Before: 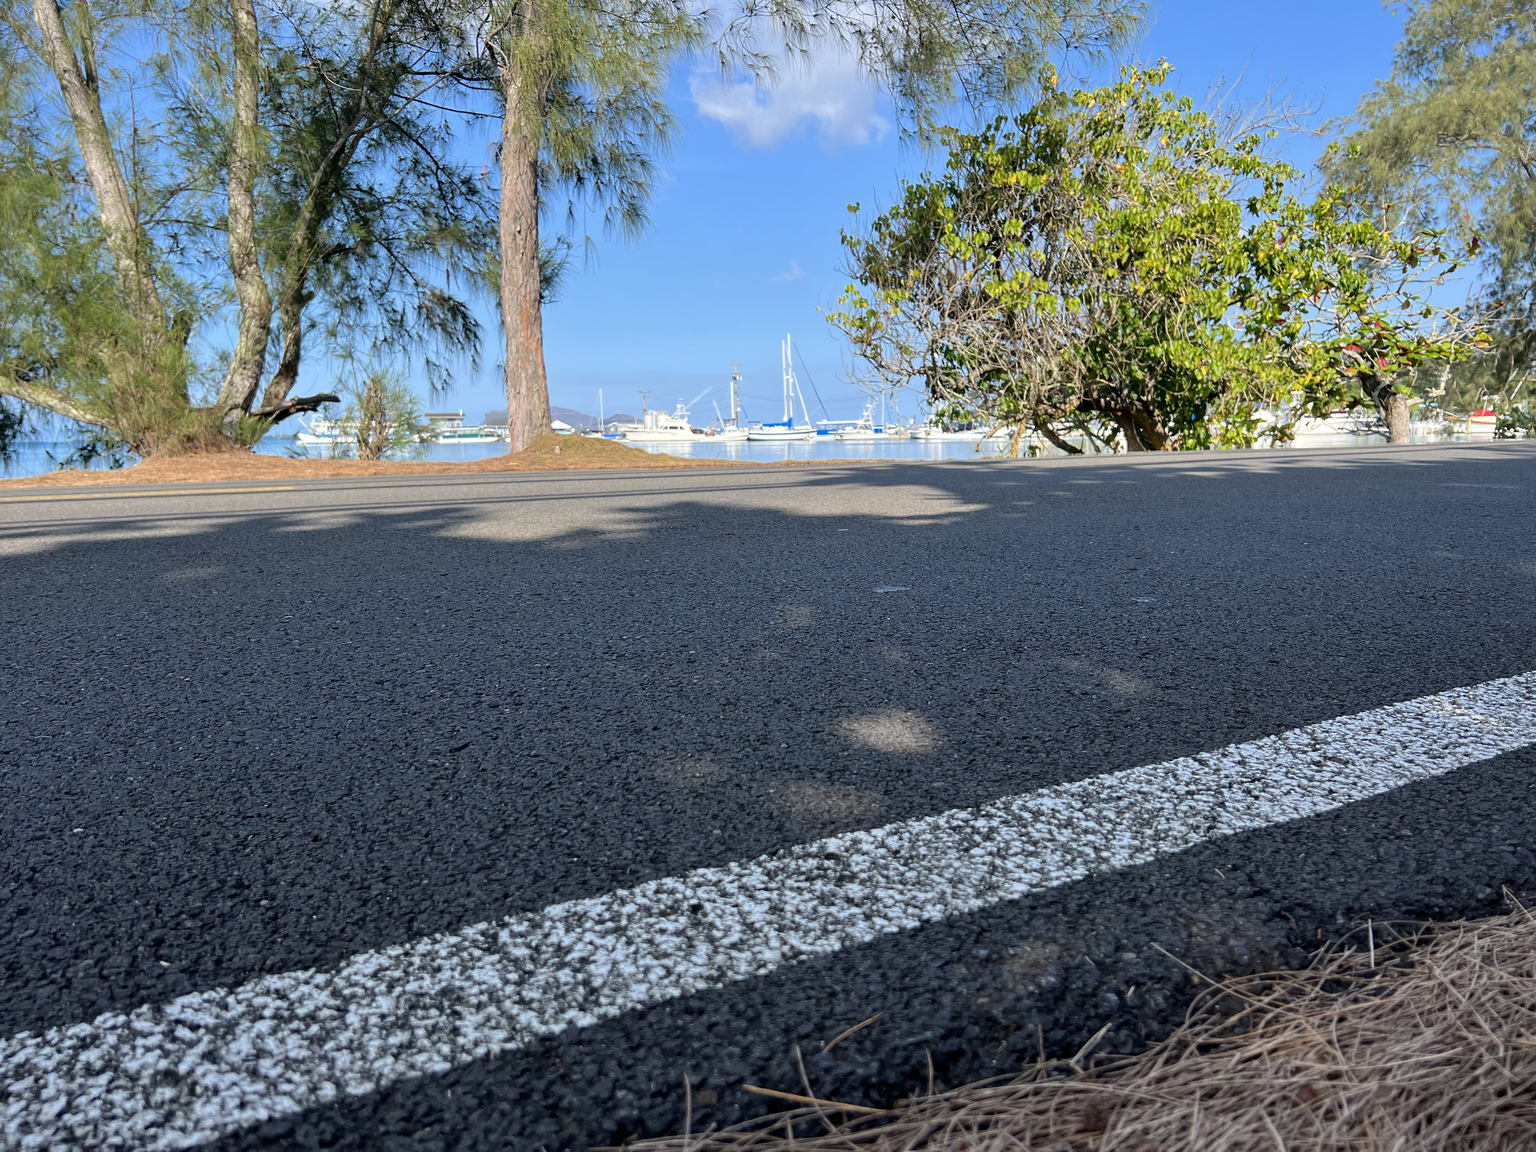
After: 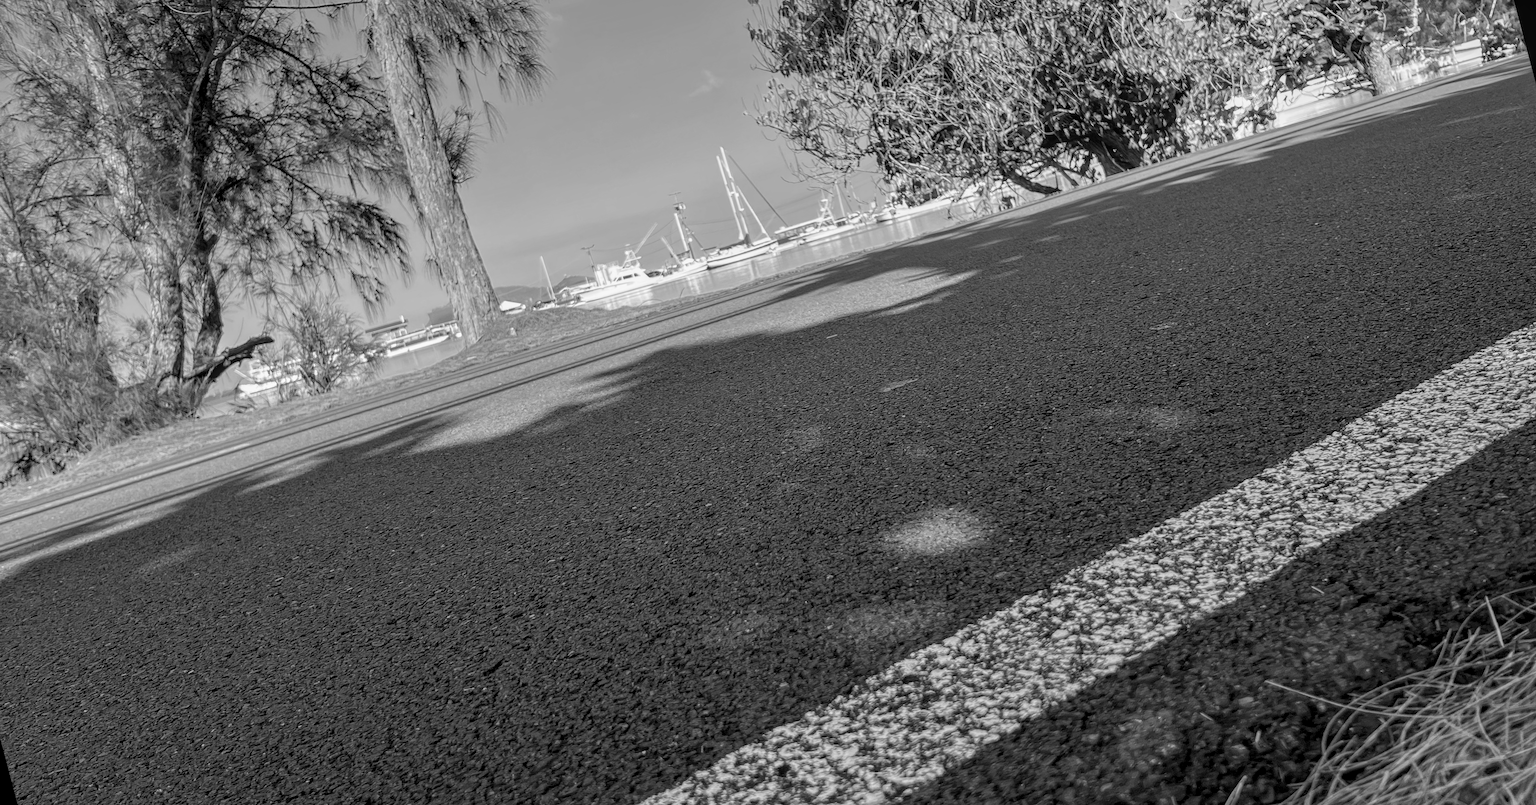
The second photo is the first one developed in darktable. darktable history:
rotate and perspective: rotation -14.8°, crop left 0.1, crop right 0.903, crop top 0.25, crop bottom 0.748
monochrome: a -92.57, b 58.91
local contrast: highlights 0%, shadows 0%, detail 133%
tone curve: curves: ch0 [(0, 0) (0.003, 0.003) (0.011, 0.011) (0.025, 0.025) (0.044, 0.044) (0.069, 0.069) (0.1, 0.099) (0.136, 0.135) (0.177, 0.176) (0.224, 0.223) (0.277, 0.275) (0.335, 0.333) (0.399, 0.396) (0.468, 0.465) (0.543, 0.545) (0.623, 0.625) (0.709, 0.71) (0.801, 0.801) (0.898, 0.898) (1, 1)], preserve colors none
